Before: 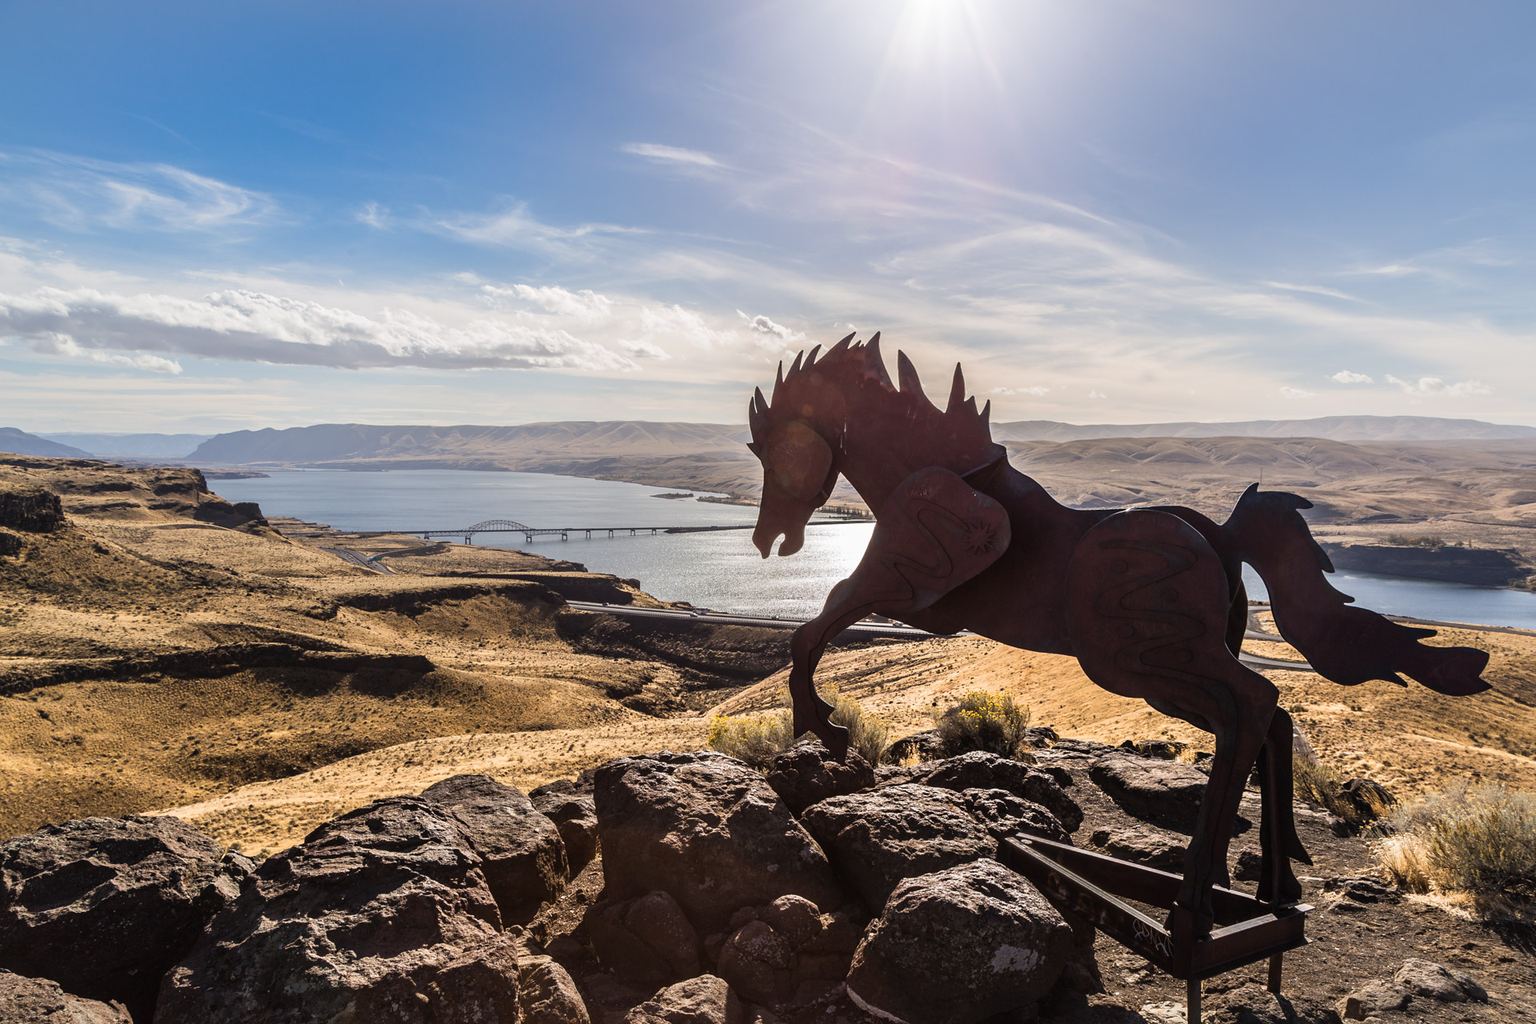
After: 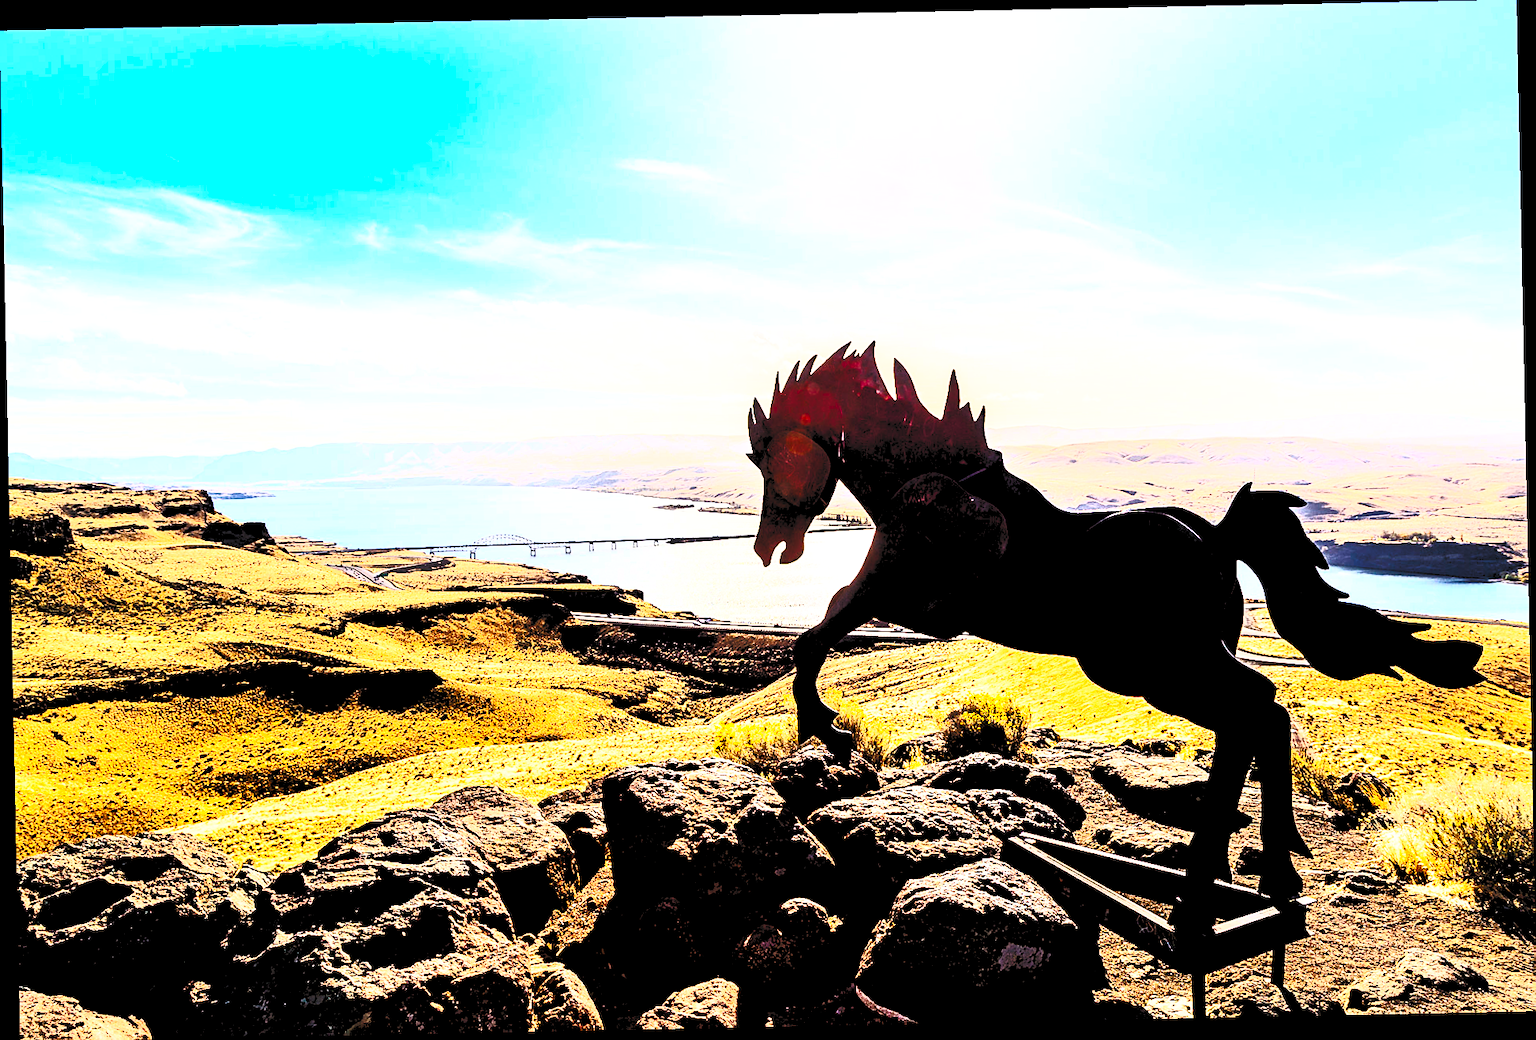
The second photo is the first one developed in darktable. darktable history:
rotate and perspective: rotation -1.17°, automatic cropping off
base curve: curves: ch0 [(0, 0) (0.026, 0.03) (0.109, 0.232) (0.351, 0.748) (0.669, 0.968) (1, 1)], preserve colors none
sharpen: on, module defaults
exposure: black level correction 0.009, exposure -0.637 EV, compensate highlight preservation false
rgb levels: levels [[0.01, 0.419, 0.839], [0, 0.5, 1], [0, 0.5, 1]]
contrast brightness saturation: contrast 1, brightness 1, saturation 1
levels: levels [0, 0.498, 0.996]
